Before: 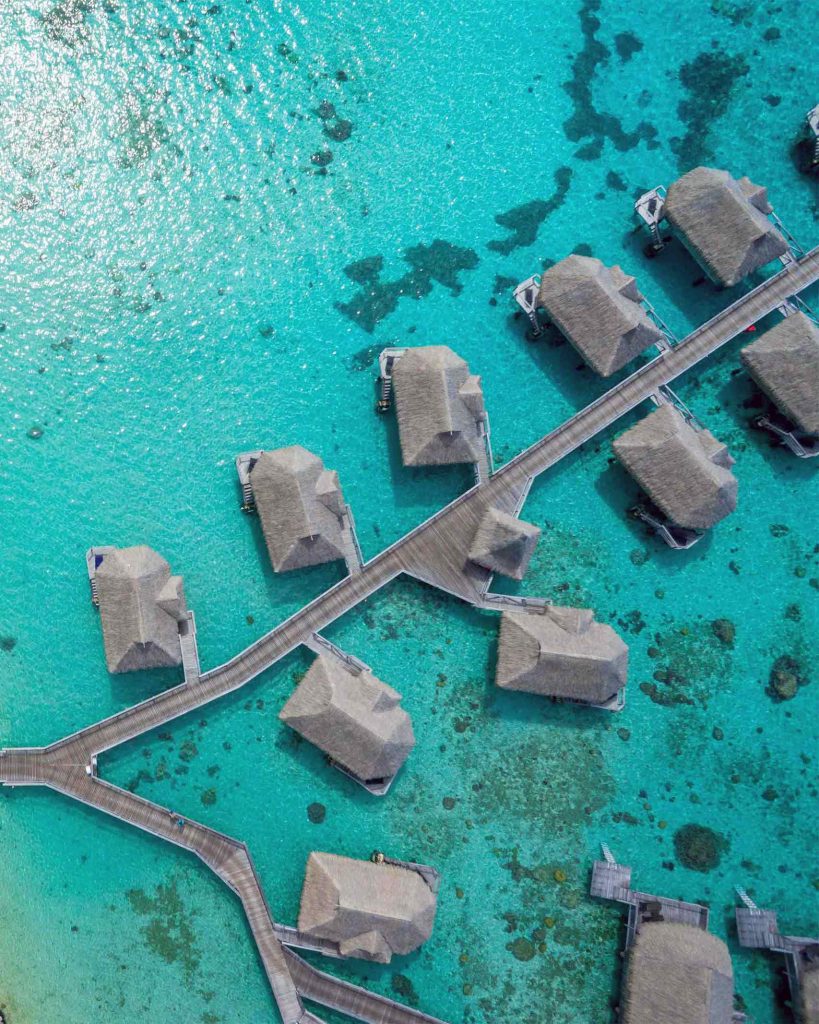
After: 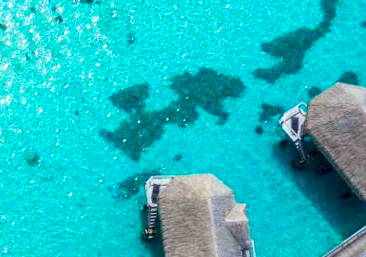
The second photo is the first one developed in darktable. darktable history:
contrast brightness saturation: saturation -0.05
crop: left 28.64%, top 16.832%, right 26.637%, bottom 58.055%
velvia: strength 32%, mid-tones bias 0.2
tone equalizer: -8 EV -0.417 EV, -7 EV -0.389 EV, -6 EV -0.333 EV, -5 EV -0.222 EV, -3 EV 0.222 EV, -2 EV 0.333 EV, -1 EV 0.389 EV, +0 EV 0.417 EV, edges refinement/feathering 500, mask exposure compensation -1.57 EV, preserve details no
